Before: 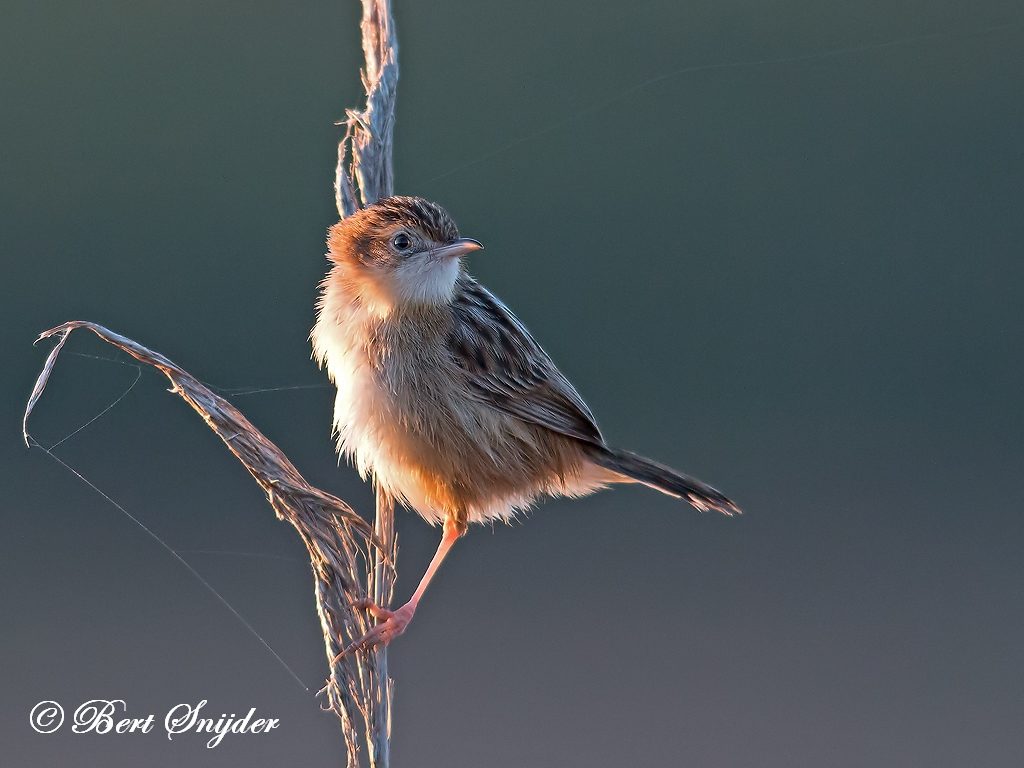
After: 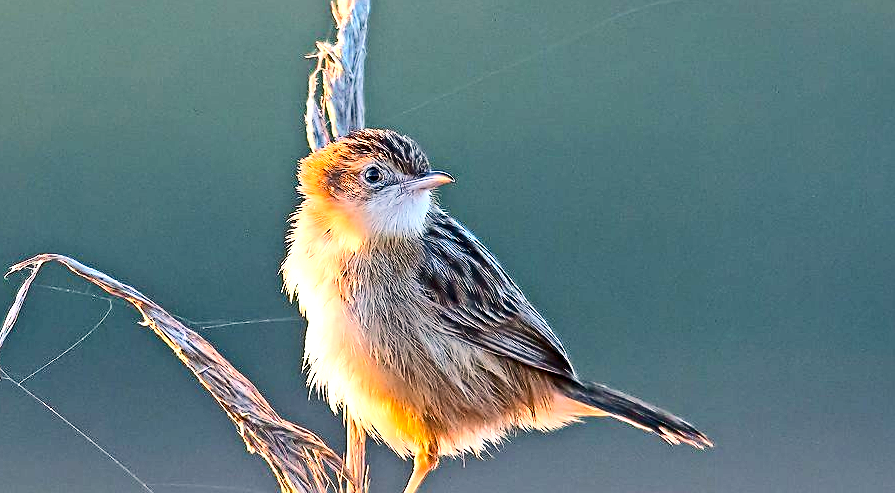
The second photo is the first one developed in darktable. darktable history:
color balance rgb: shadows lift › chroma 2.015%, shadows lift › hue 221.67°, highlights gain › chroma 2.001%, highlights gain › hue 71.5°, perceptual saturation grading › global saturation 31.16%, perceptual brilliance grading › mid-tones 10.766%, perceptual brilliance grading › shadows 14.695%
sharpen: on, module defaults
contrast brightness saturation: contrast 0.283
exposure: black level correction 0, exposure 1 EV, compensate exposure bias true, compensate highlight preservation false
crop: left 2.897%, top 8.842%, right 9.677%, bottom 26.848%
color correction: highlights b* -0.032
